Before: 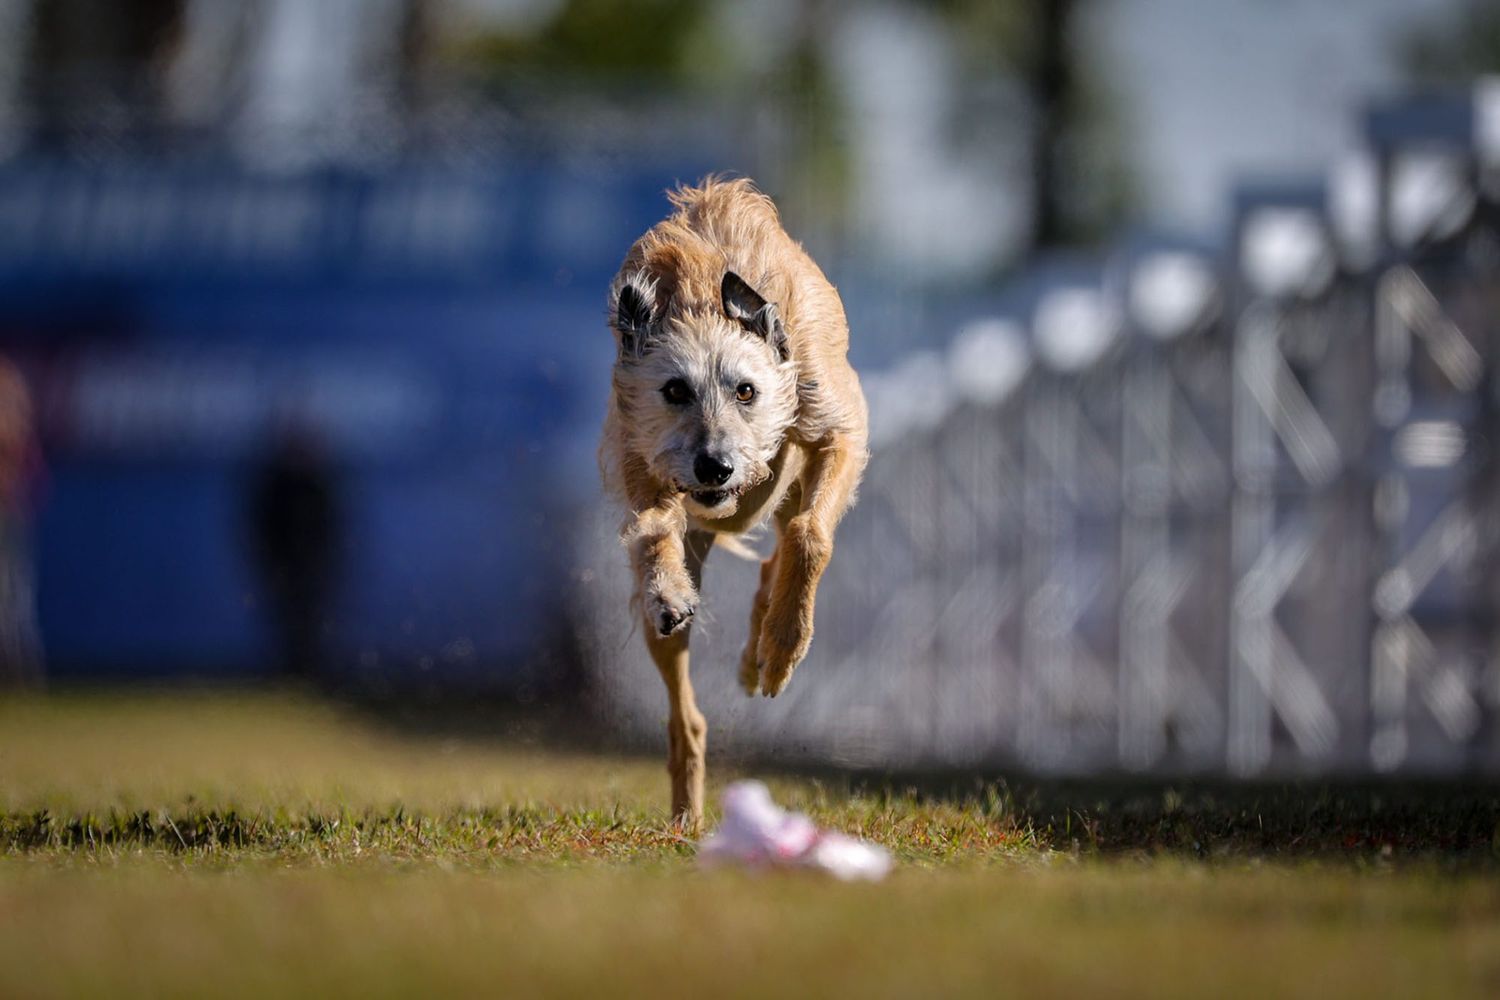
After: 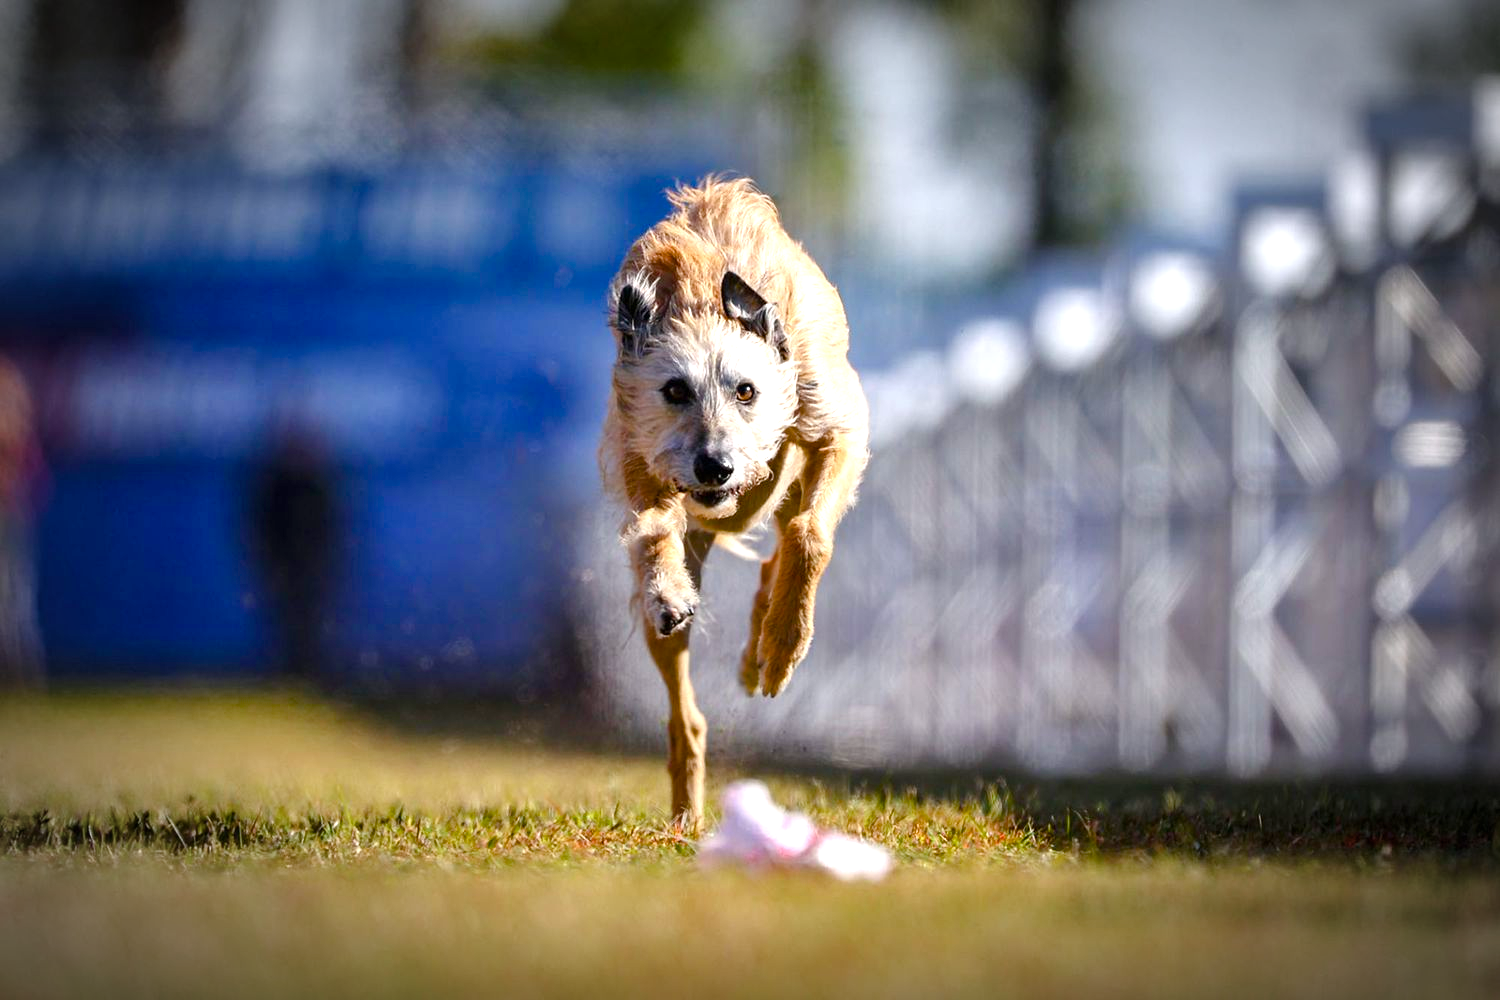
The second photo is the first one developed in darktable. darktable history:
vignetting: automatic ratio true
contrast brightness saturation: contrast 0.055
exposure: black level correction 0, exposure 0.891 EV, compensate exposure bias true, compensate highlight preservation false
color balance rgb: perceptual saturation grading › global saturation 20%, perceptual saturation grading › highlights -25.892%, perceptual saturation grading › shadows 49.858%
